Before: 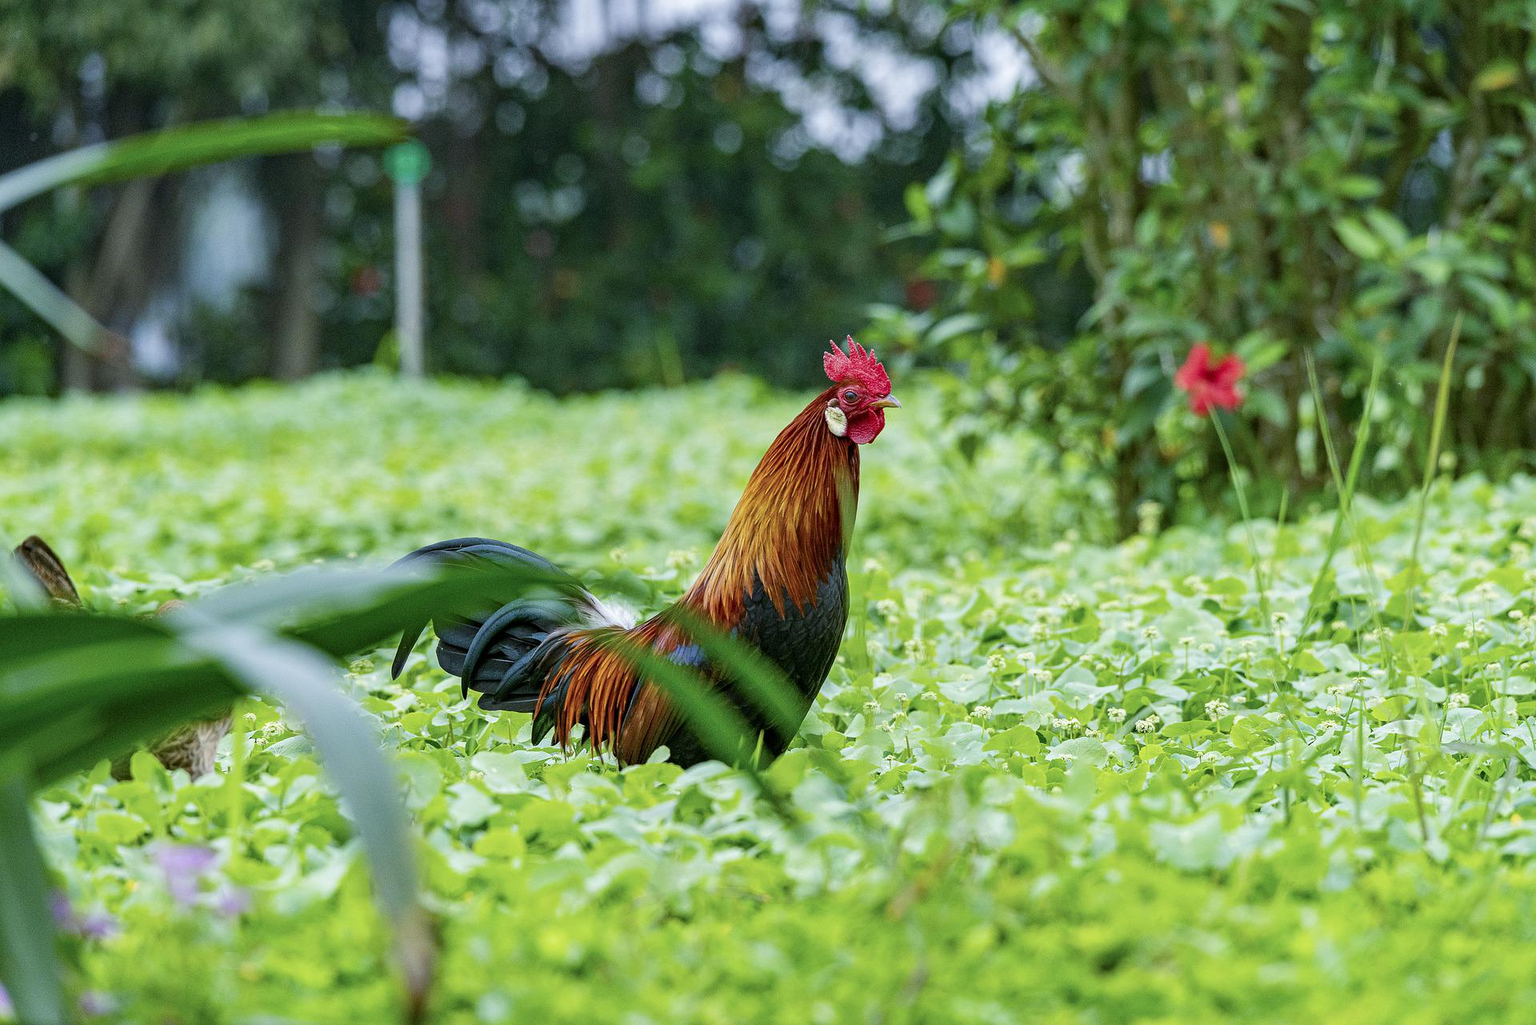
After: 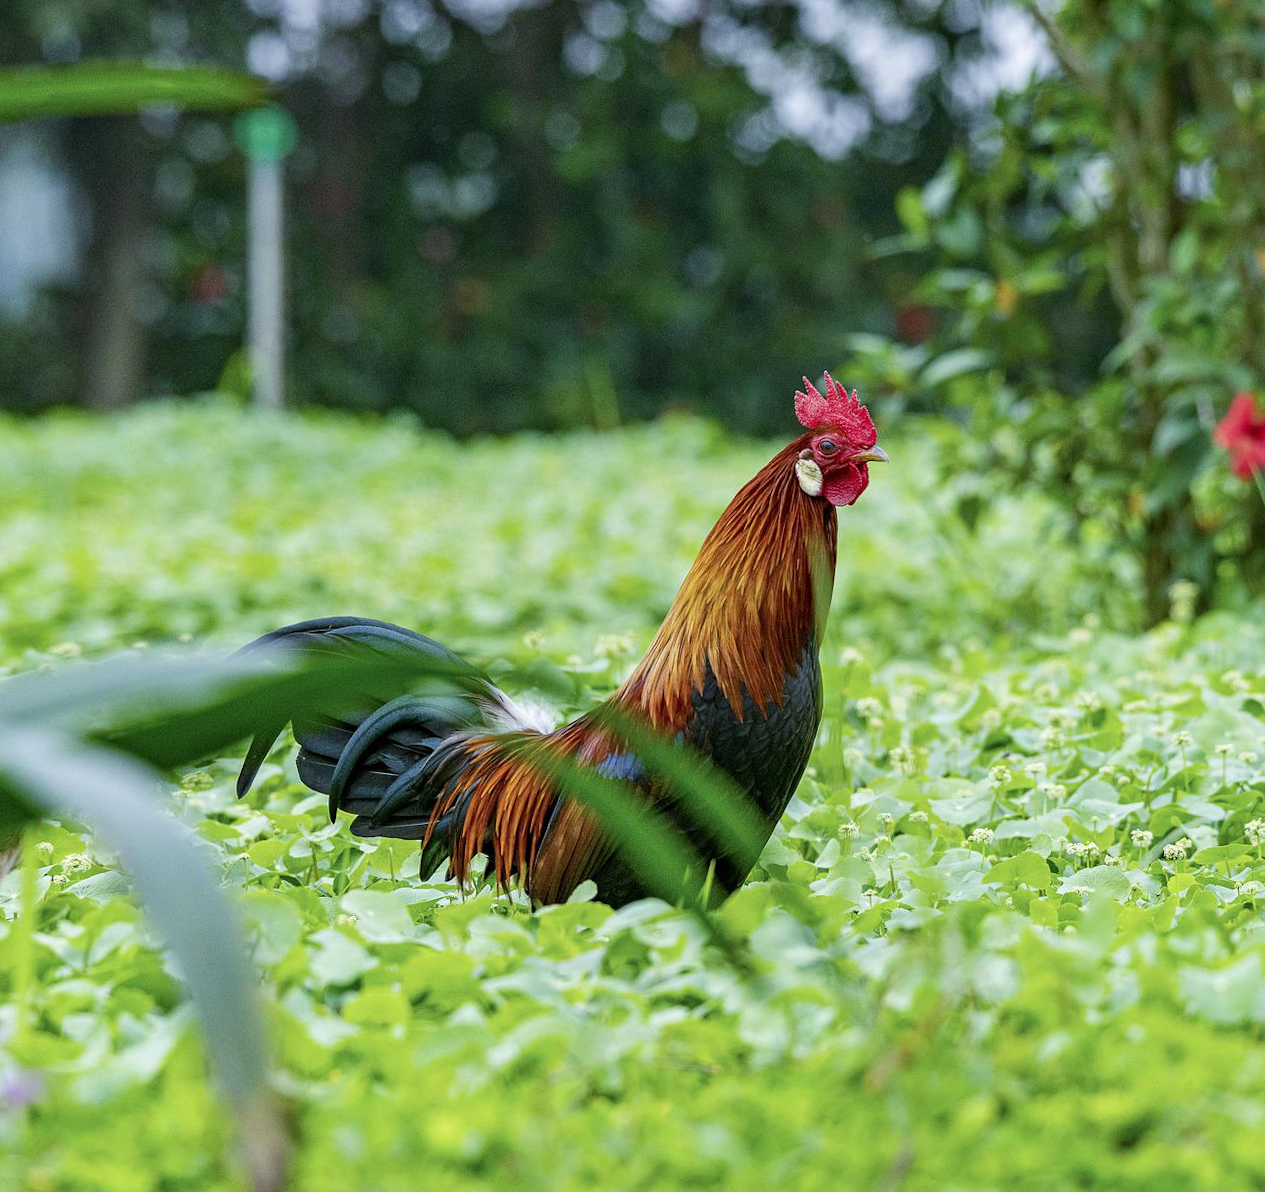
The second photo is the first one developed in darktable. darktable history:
crop: left 15.419%, right 17.914%
rotate and perspective: rotation 0.679°, lens shift (horizontal) 0.136, crop left 0.009, crop right 0.991, crop top 0.078, crop bottom 0.95
